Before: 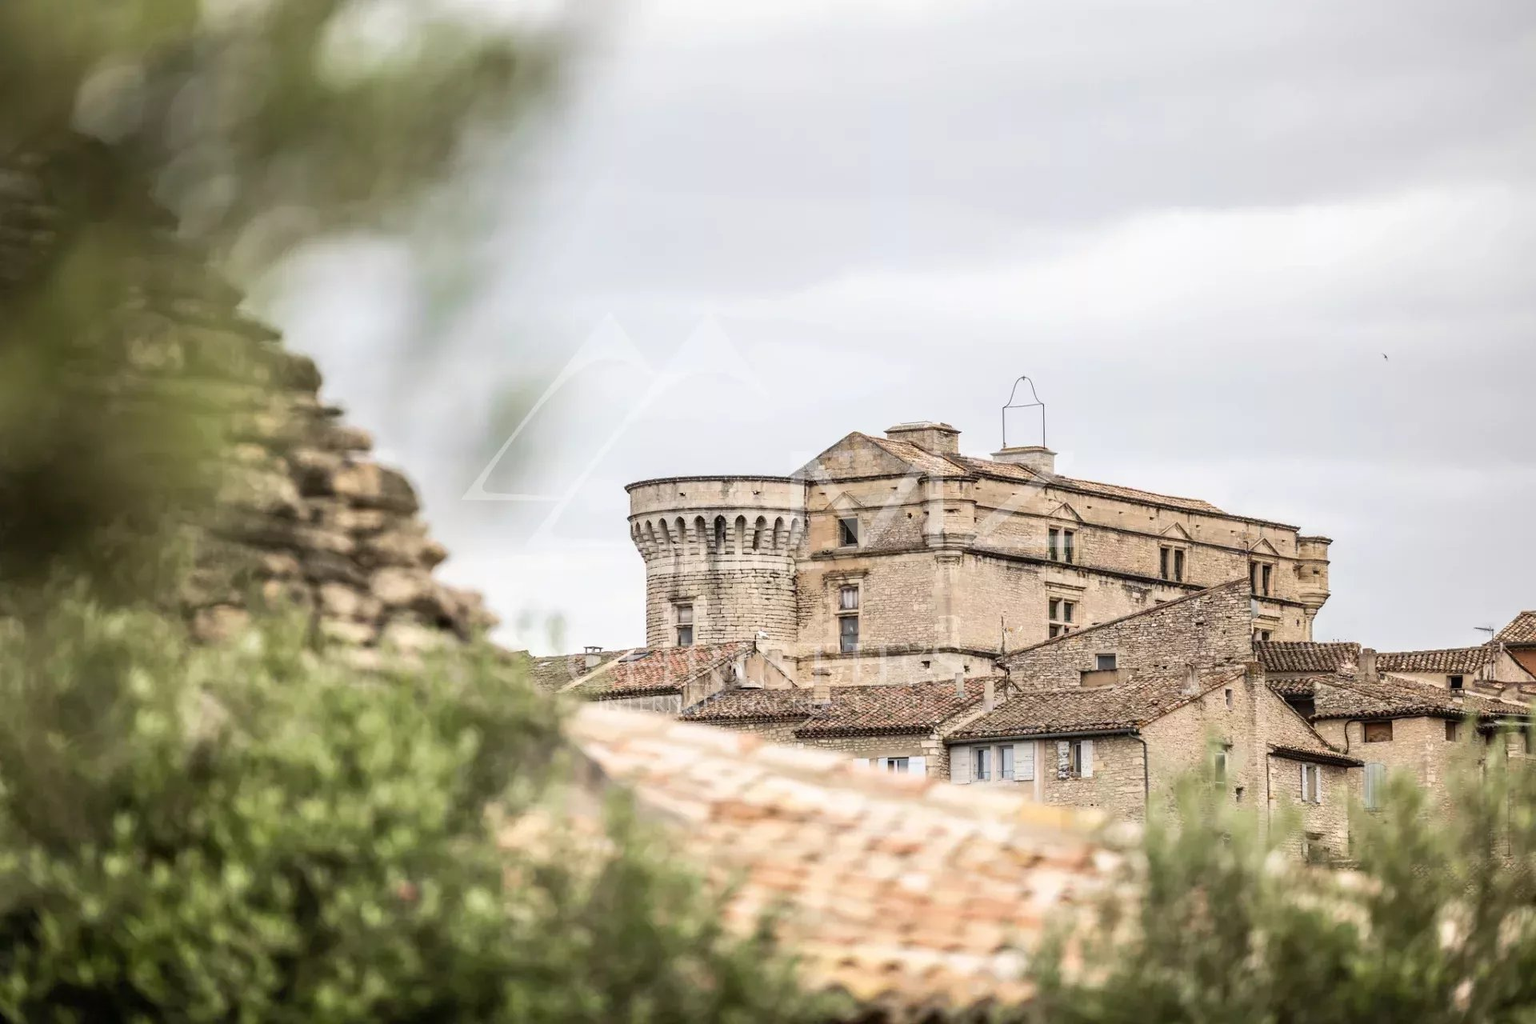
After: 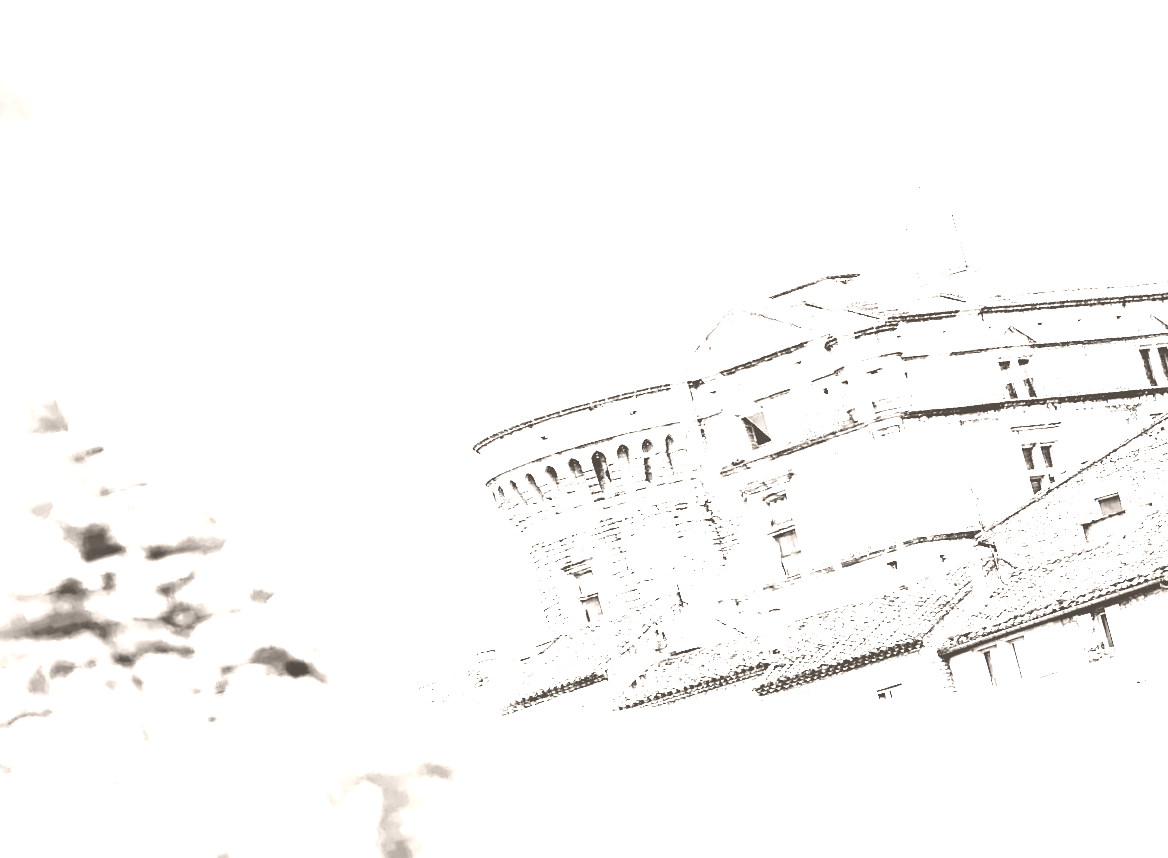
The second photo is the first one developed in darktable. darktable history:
rgb curve: curves: ch0 [(0, 0) (0.21, 0.15) (0.24, 0.21) (0.5, 0.75) (0.75, 0.96) (0.89, 0.99) (1, 1)]; ch1 [(0, 0.02) (0.21, 0.13) (0.25, 0.2) (0.5, 0.67) (0.75, 0.9) (0.89, 0.97) (1, 1)]; ch2 [(0, 0.02) (0.21, 0.13) (0.25, 0.2) (0.5, 0.67) (0.75, 0.9) (0.89, 0.97) (1, 1)], compensate middle gray true
sharpen: amount 0.2
crop and rotate: left 12.648%, right 20.685%
filmic rgb: hardness 4.17
colorize: hue 34.49°, saturation 35.33%, source mix 100%, lightness 55%, version 1
rotate and perspective: rotation -14.8°, crop left 0.1, crop right 0.903, crop top 0.25, crop bottom 0.748
white balance: red 0.983, blue 1.036
contrast brightness saturation: contrast 0.2, brightness 0.16, saturation 0.22
